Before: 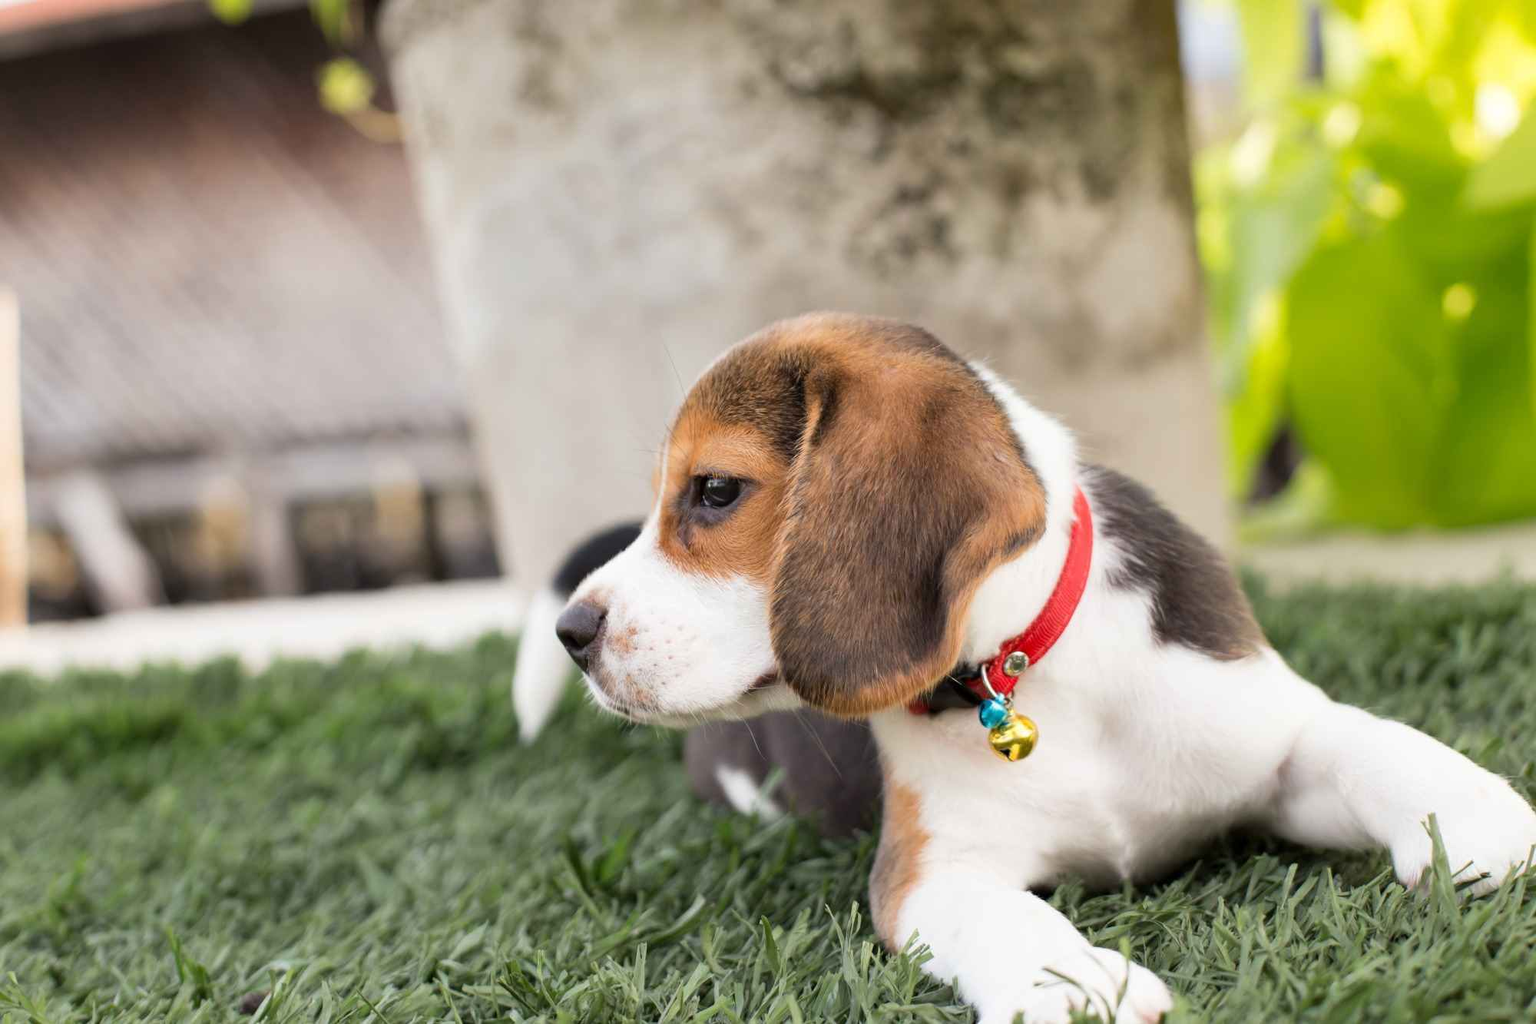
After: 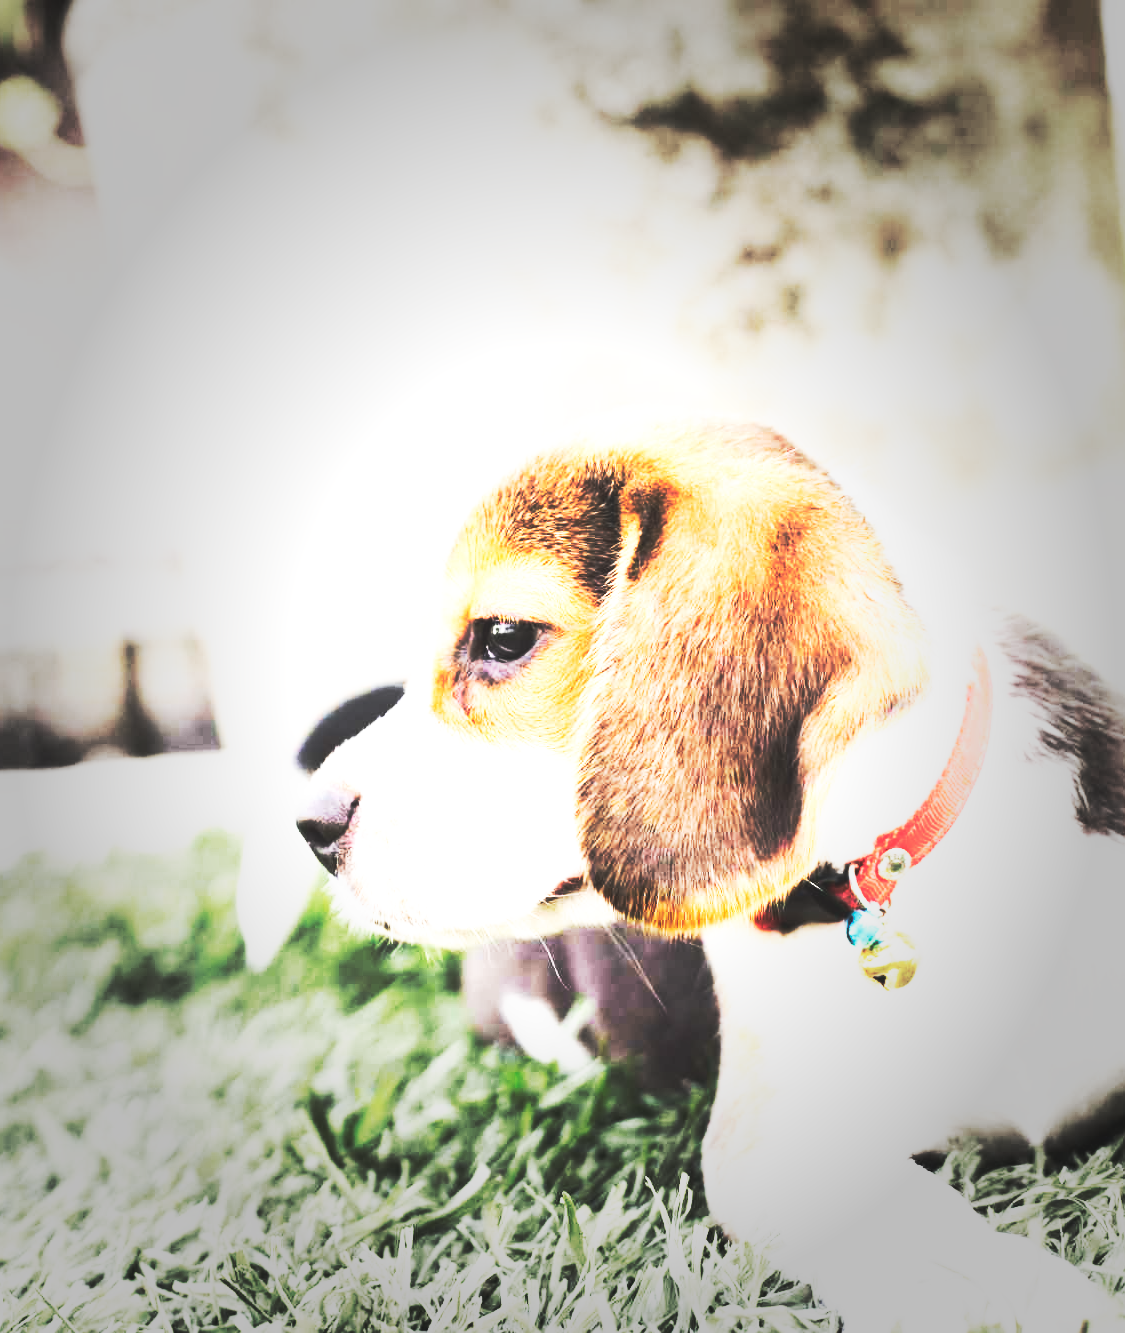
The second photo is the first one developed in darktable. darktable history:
crop: left 21.496%, right 22.254%
shadows and highlights: shadows -70, highlights 35, soften with gaussian
vignetting: fall-off start 48.41%, automatic ratio true, width/height ratio 1.29, unbound false
exposure: exposure 0.7 EV, compensate highlight preservation false
base curve: curves: ch0 [(0, 0.015) (0.085, 0.116) (0.134, 0.298) (0.19, 0.545) (0.296, 0.764) (0.599, 0.982) (1, 1)], preserve colors none
tone equalizer: -8 EV -0.75 EV, -7 EV -0.7 EV, -6 EV -0.6 EV, -5 EV -0.4 EV, -3 EV 0.4 EV, -2 EV 0.6 EV, -1 EV 0.7 EV, +0 EV 0.75 EV, edges refinement/feathering 500, mask exposure compensation -1.57 EV, preserve details no
graduated density: on, module defaults
